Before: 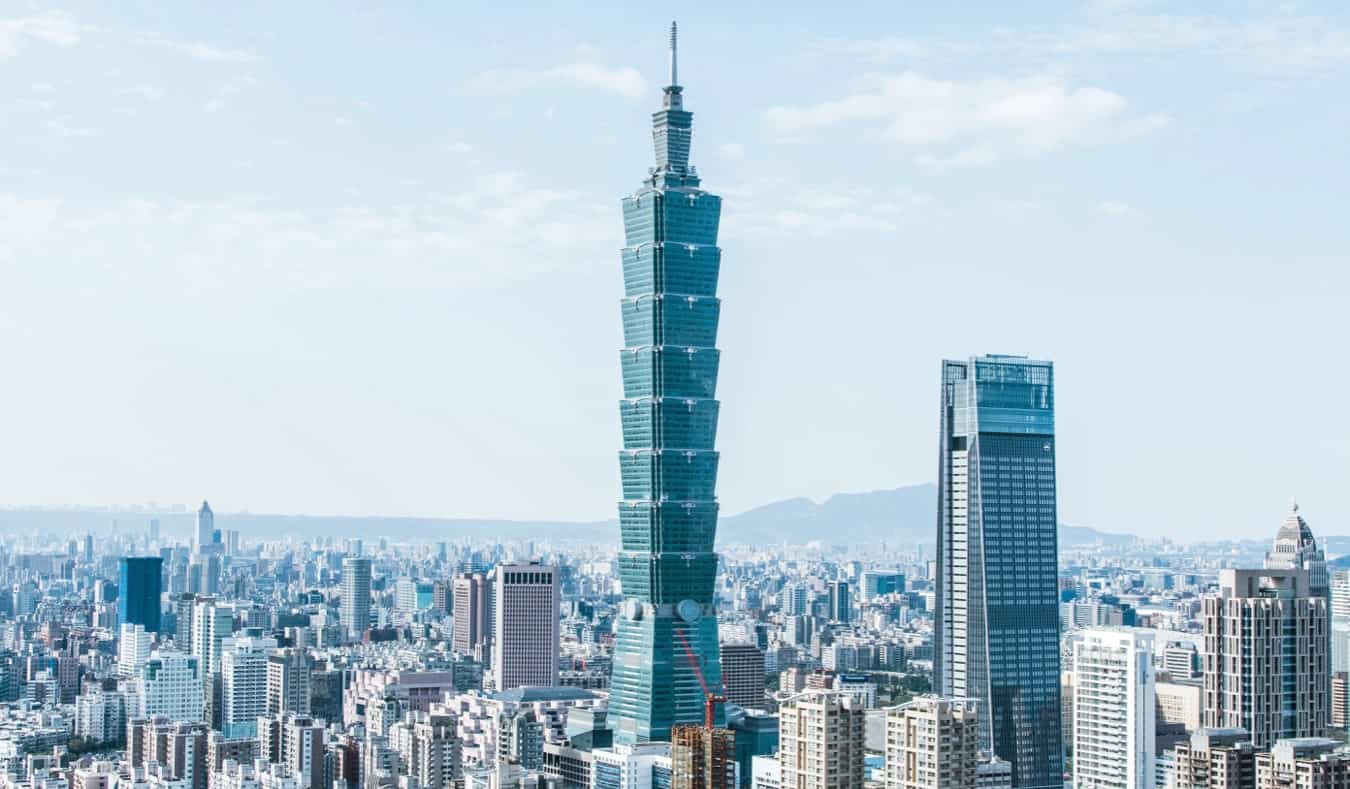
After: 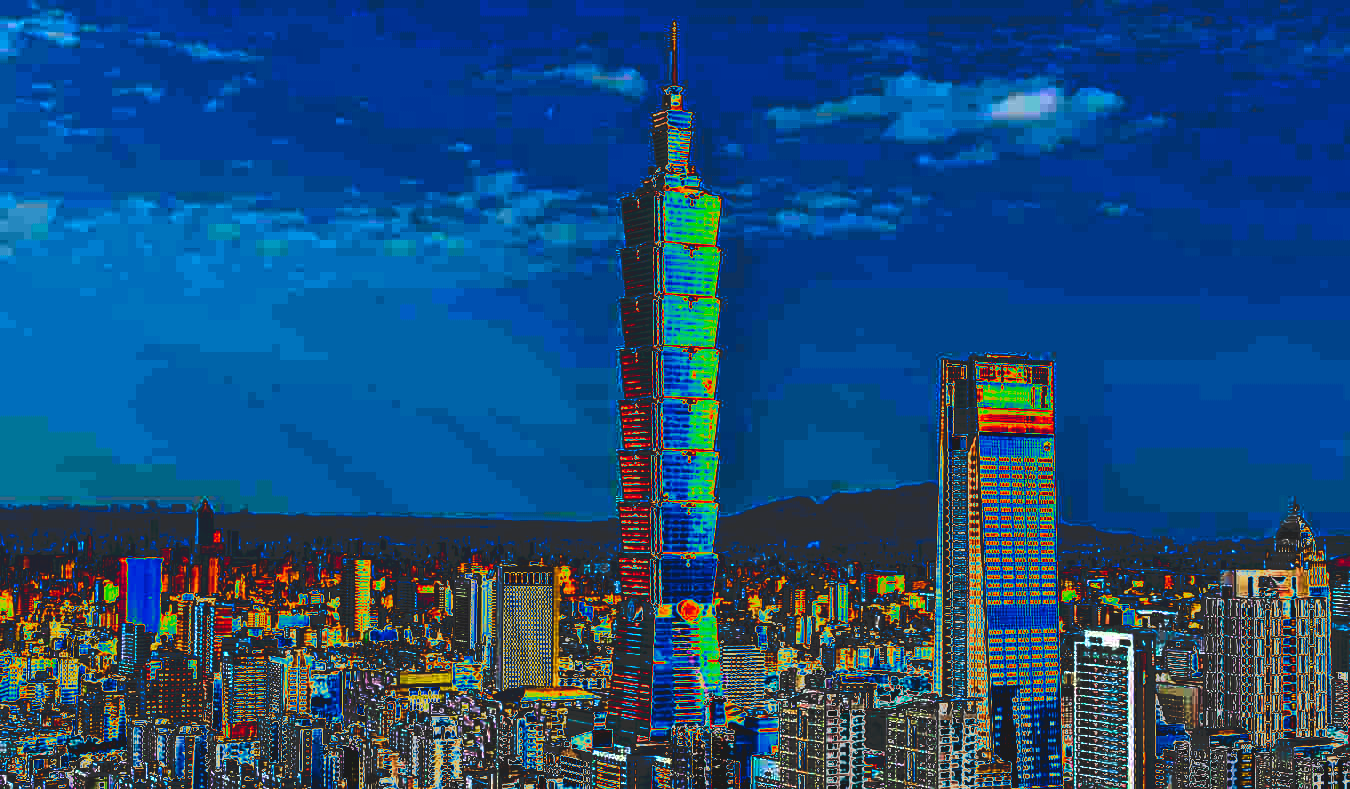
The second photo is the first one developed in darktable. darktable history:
tone curve: curves: ch0 [(0, 0) (0.003, 0.99) (0.011, 0.983) (0.025, 0.934) (0.044, 0.719) (0.069, 0.382) (0.1, 0.204) (0.136, 0.093) (0.177, 0.094) (0.224, 0.093) (0.277, 0.098) (0.335, 0.214) (0.399, 0.616) (0.468, 0.827) (0.543, 0.464) (0.623, 0.145) (0.709, 0.127) (0.801, 0.187) (0.898, 0.203) (1, 1)], preserve colors none
